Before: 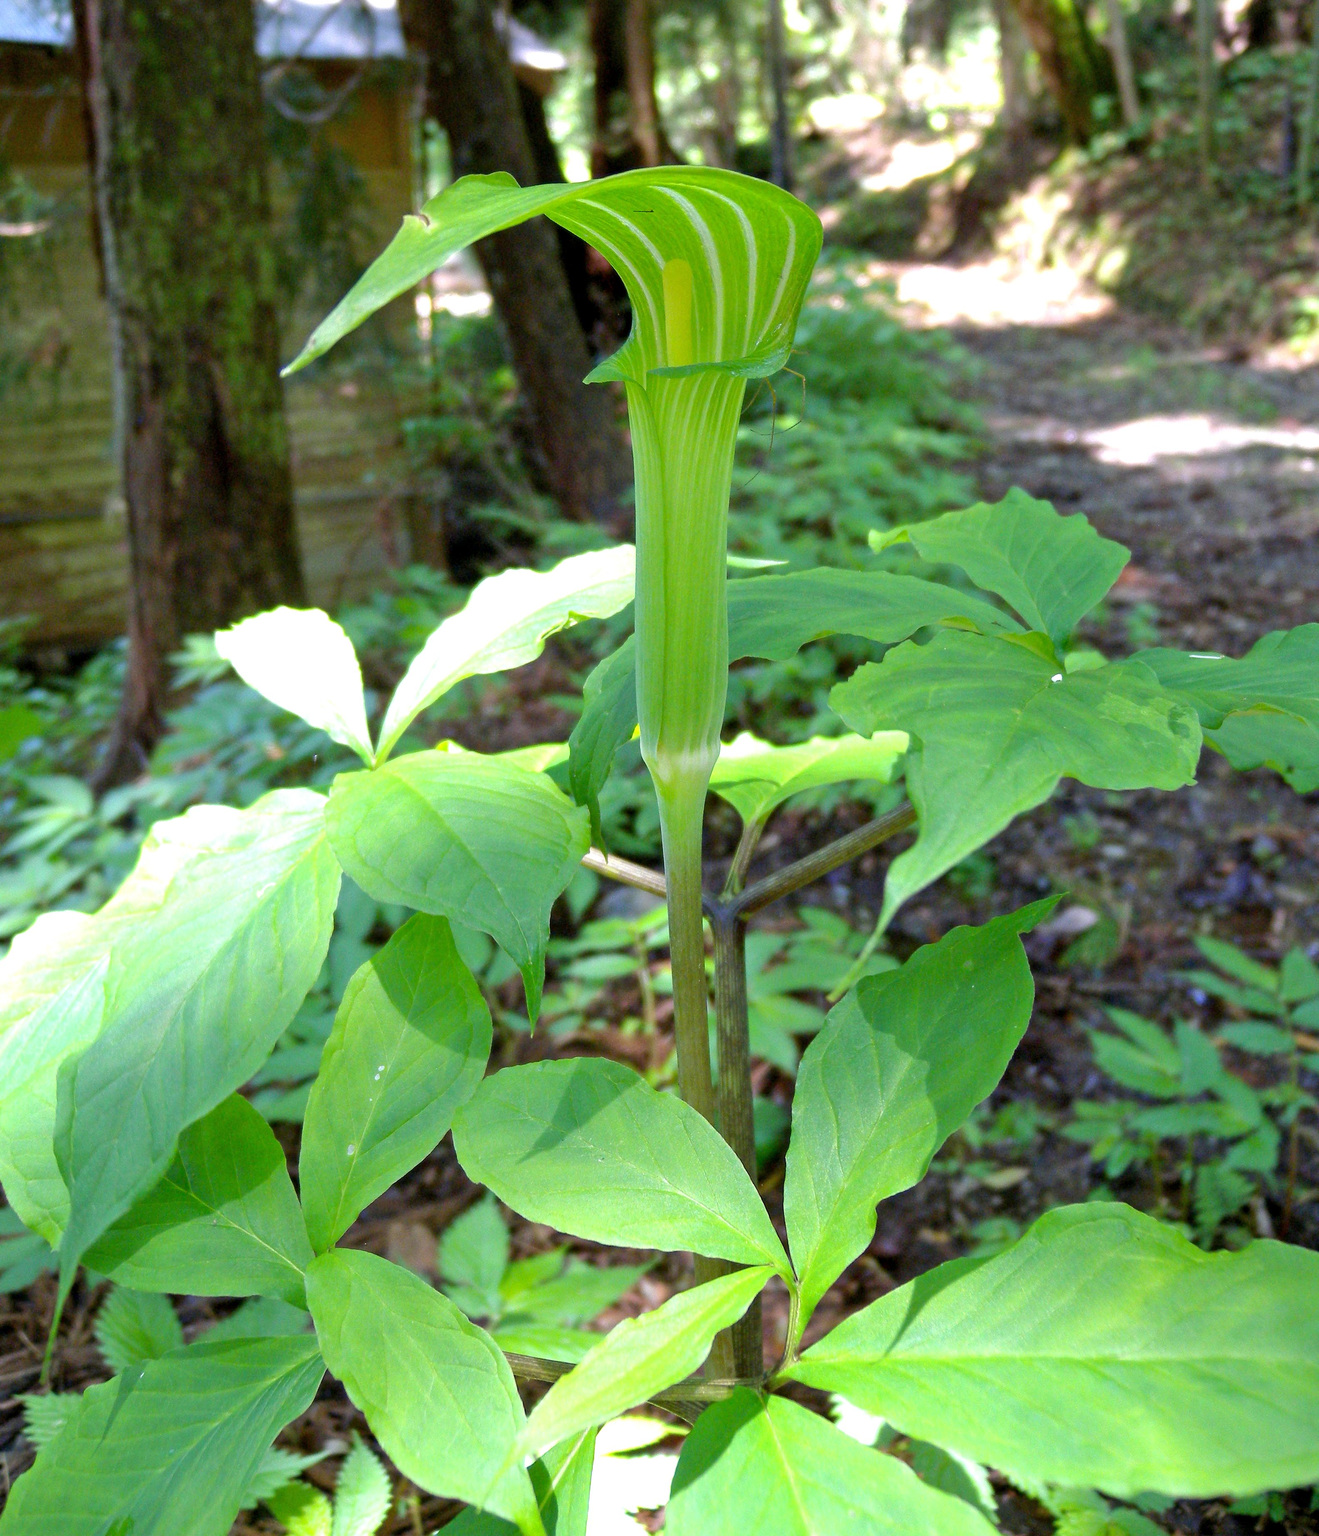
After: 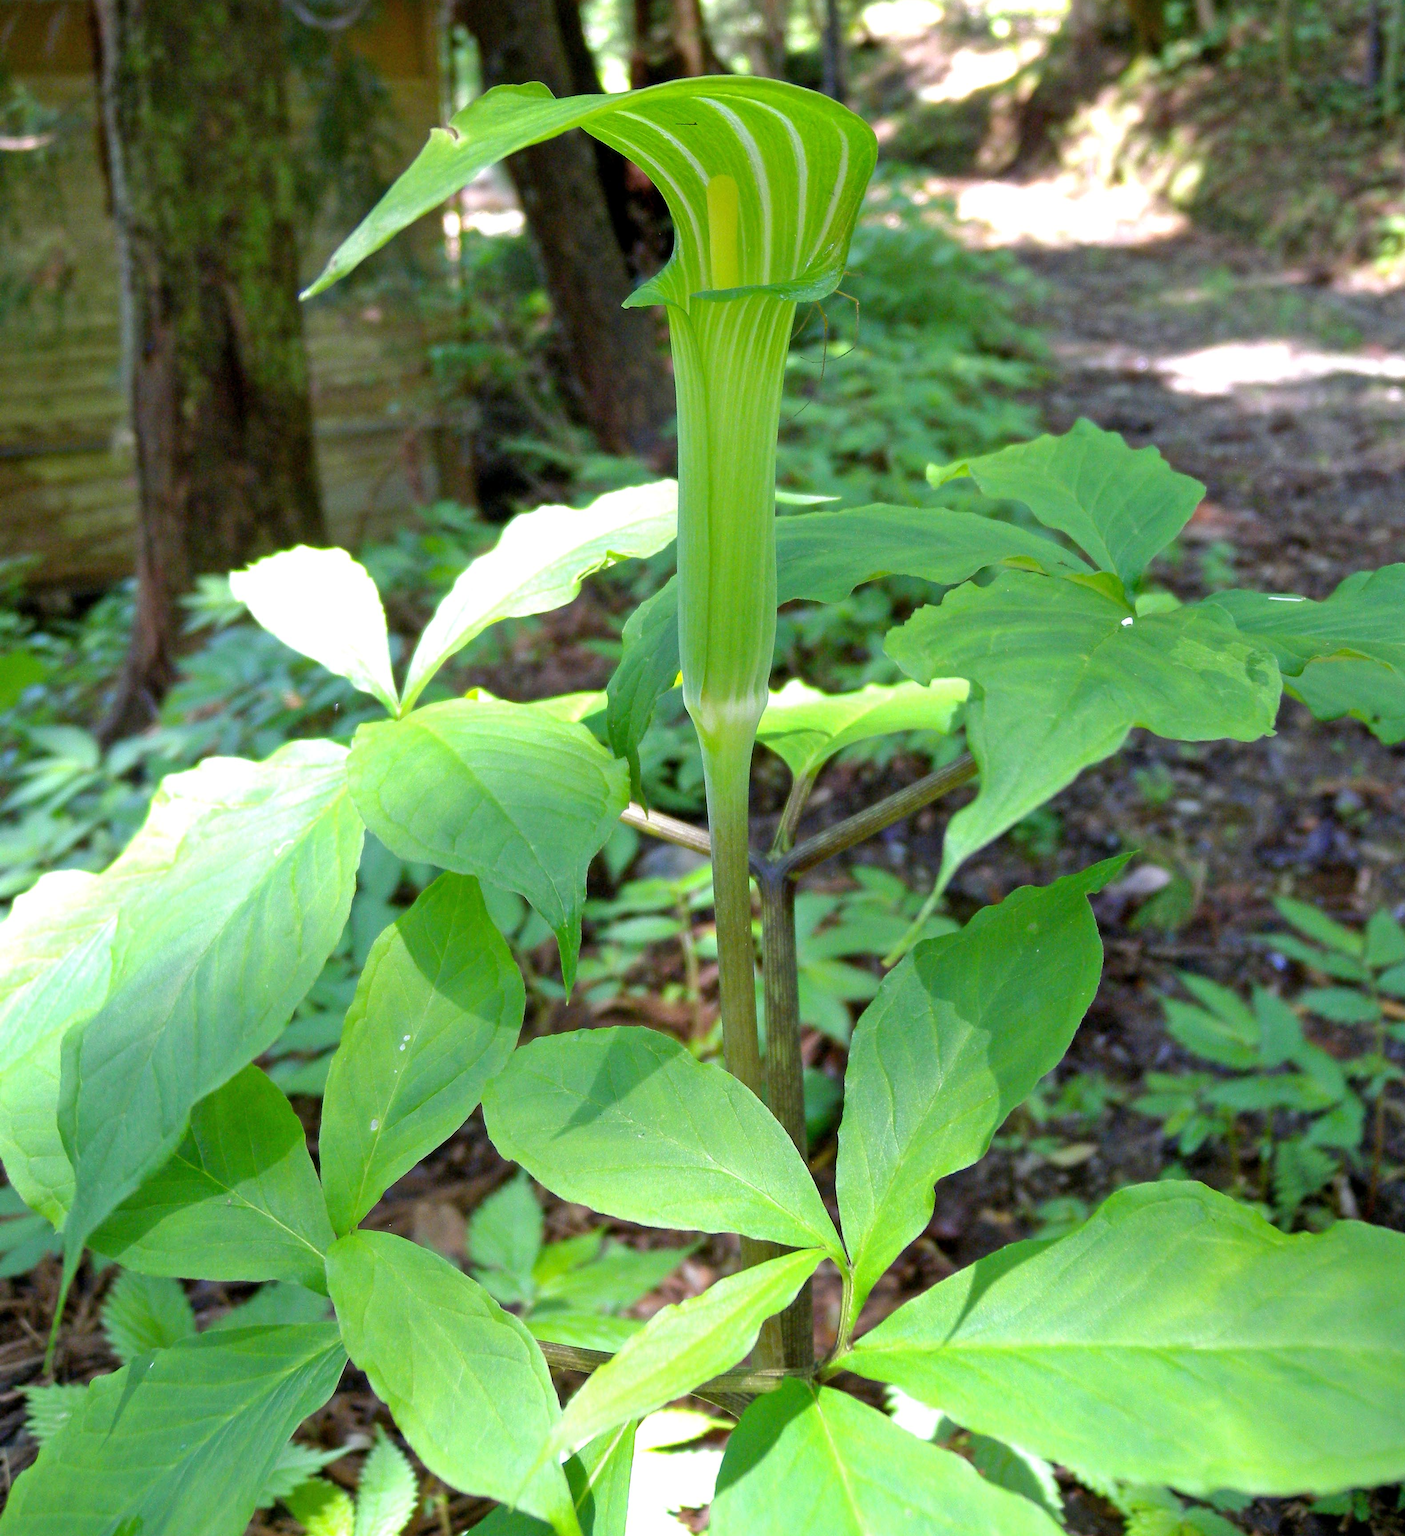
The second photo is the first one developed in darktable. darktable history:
crop and rotate: top 6.218%
